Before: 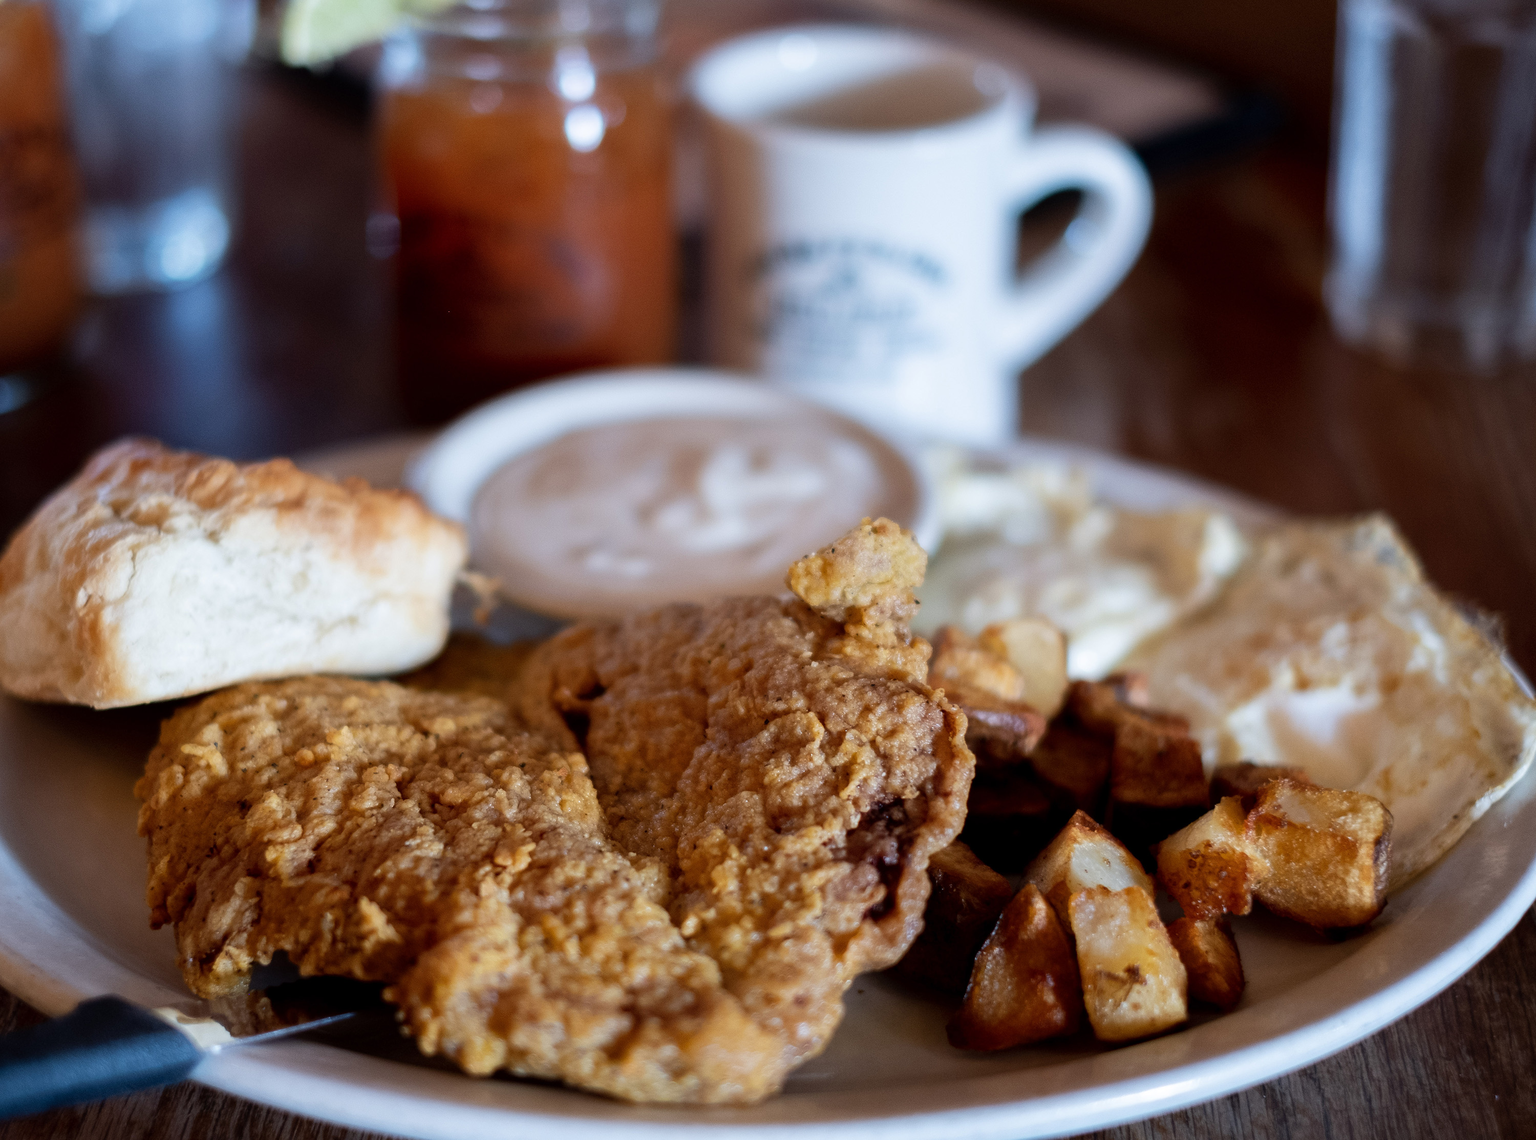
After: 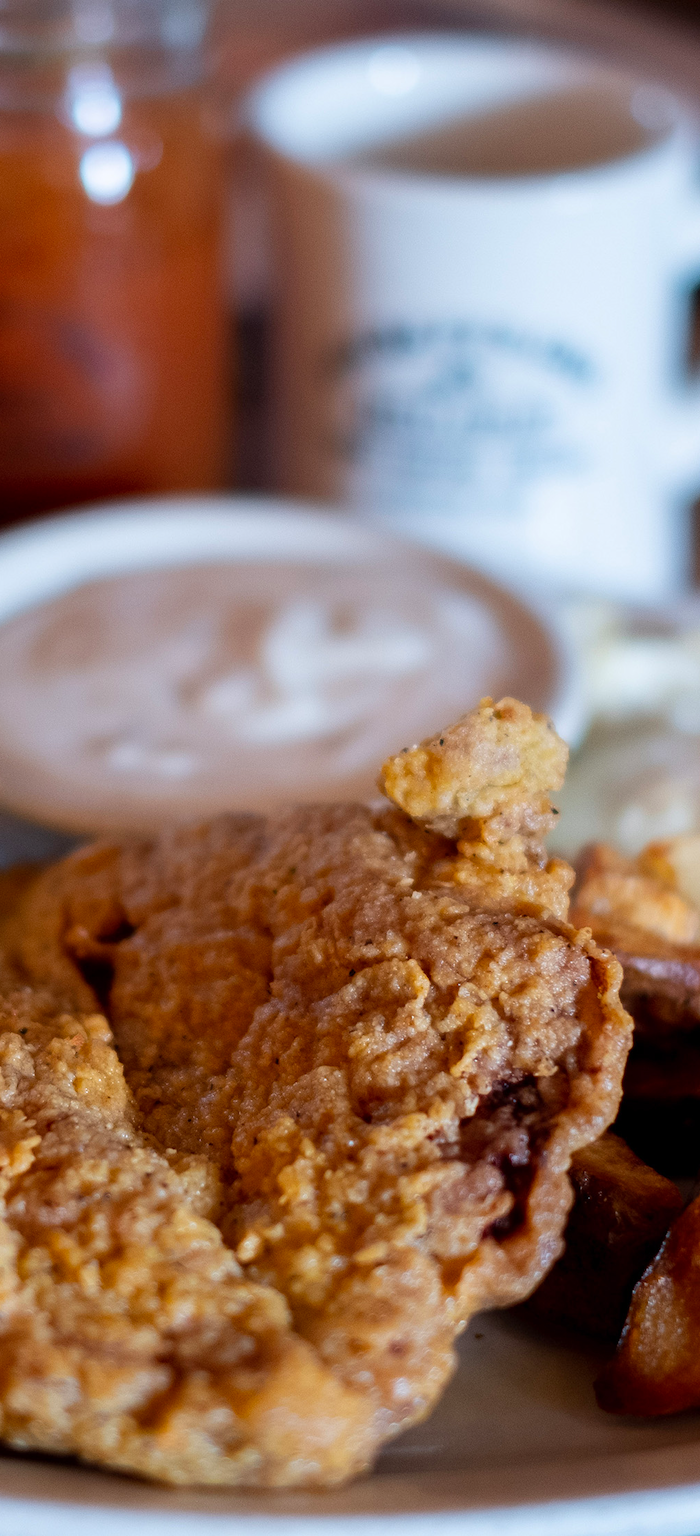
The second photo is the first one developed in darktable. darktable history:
crop: left 32.93%, right 33.181%
